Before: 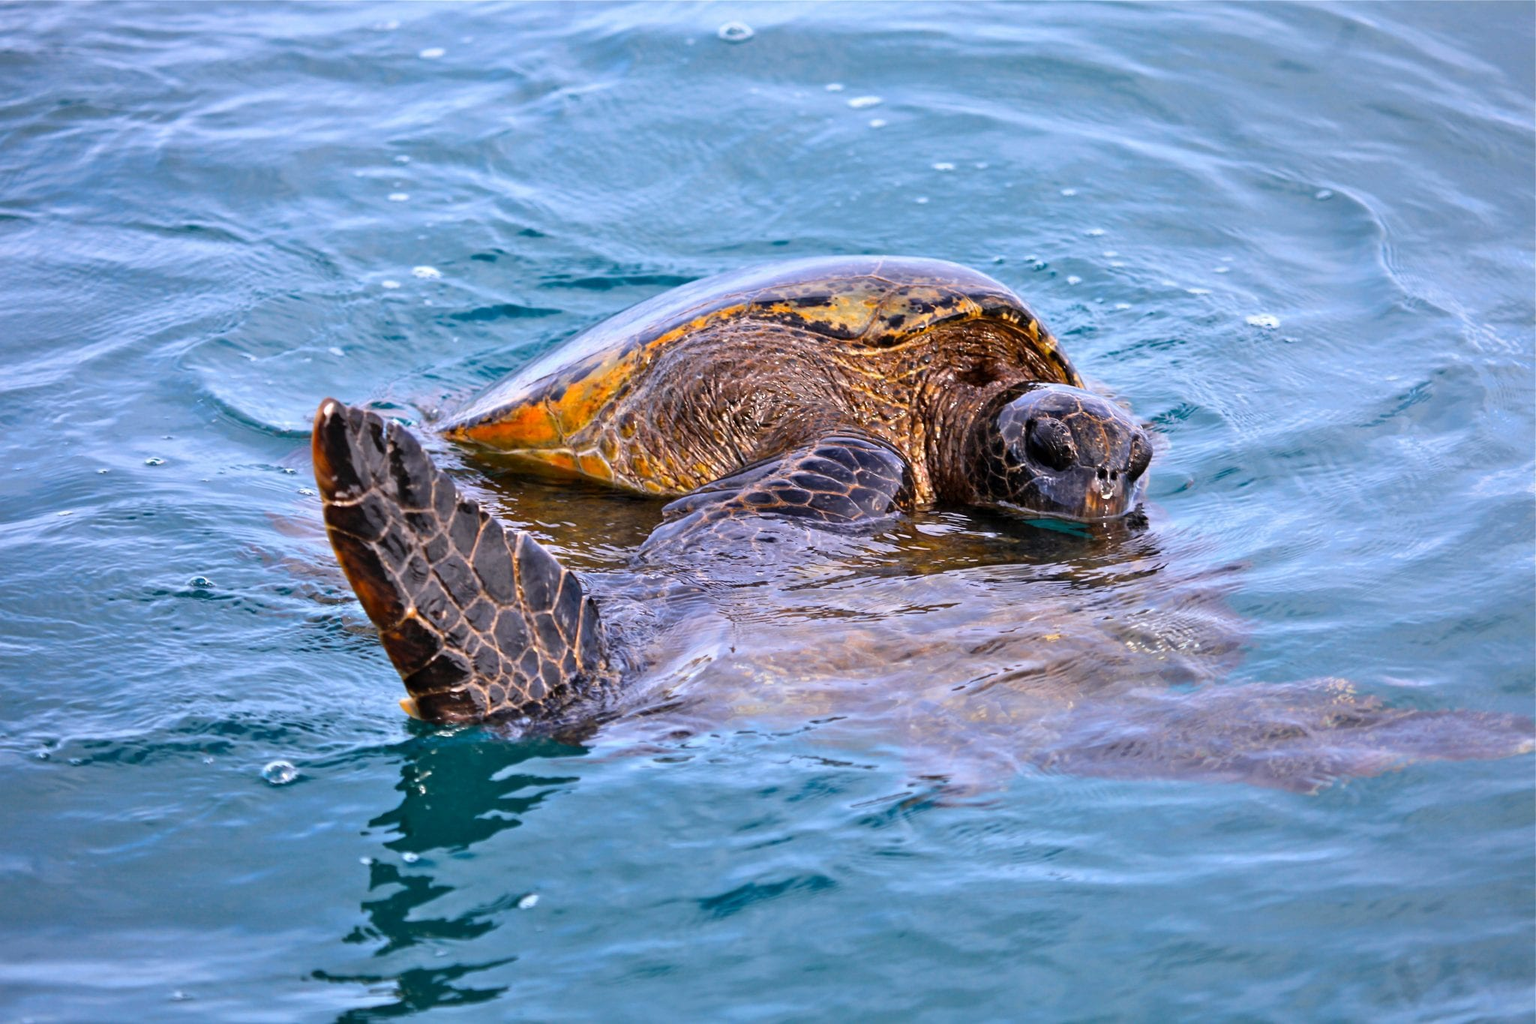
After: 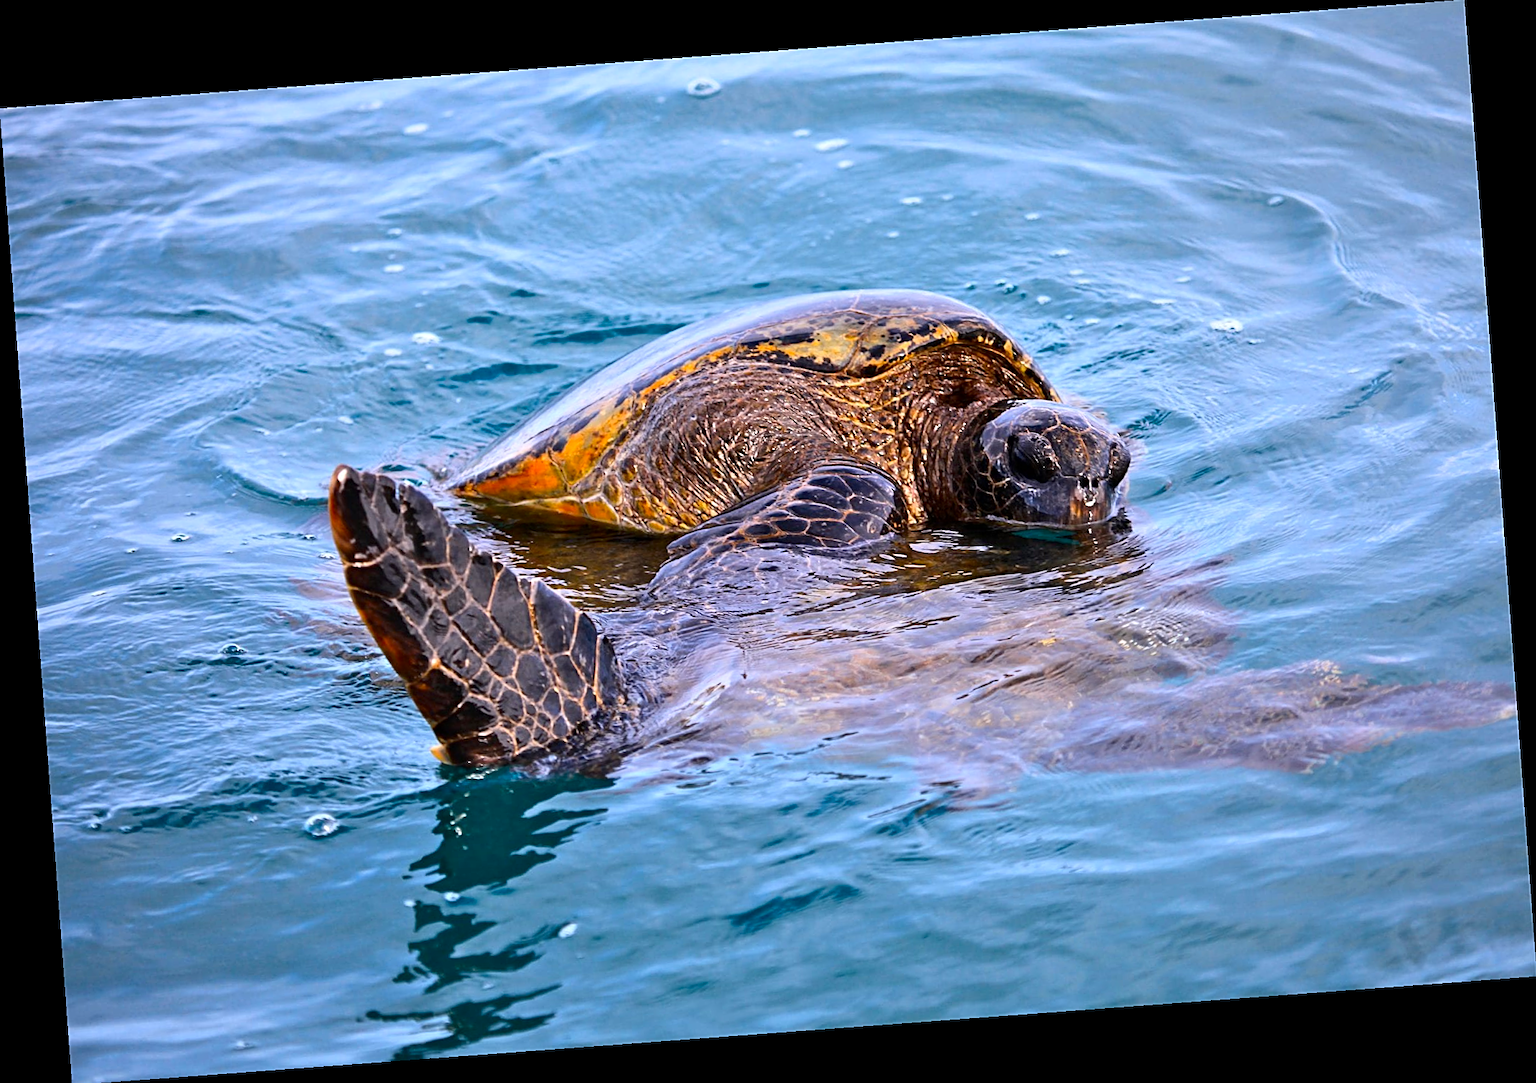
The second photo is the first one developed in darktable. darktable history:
rotate and perspective: rotation -4.25°, automatic cropping off
sharpen: on, module defaults
contrast brightness saturation: contrast 0.15, brightness -0.01, saturation 0.1
